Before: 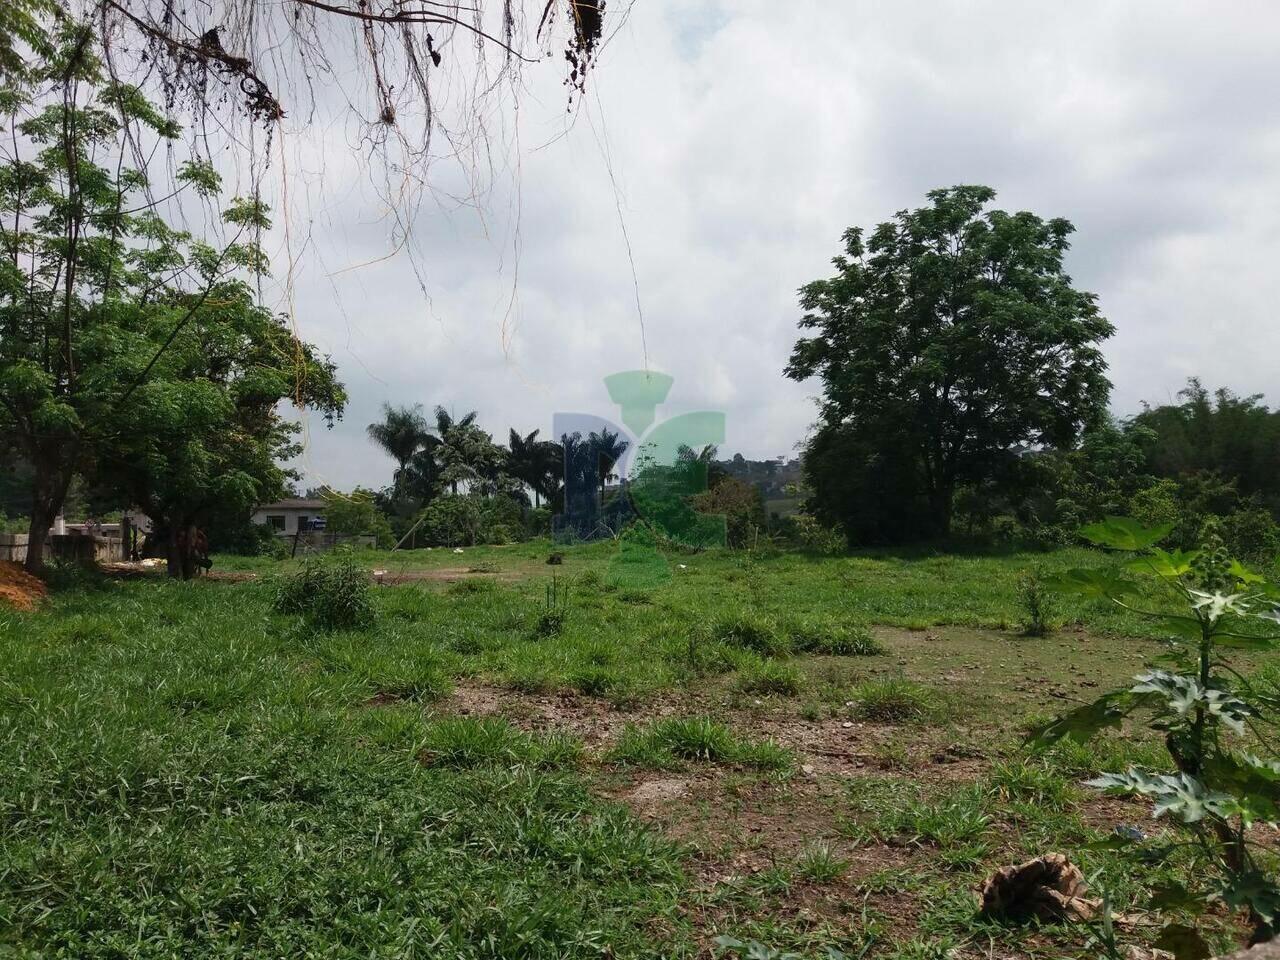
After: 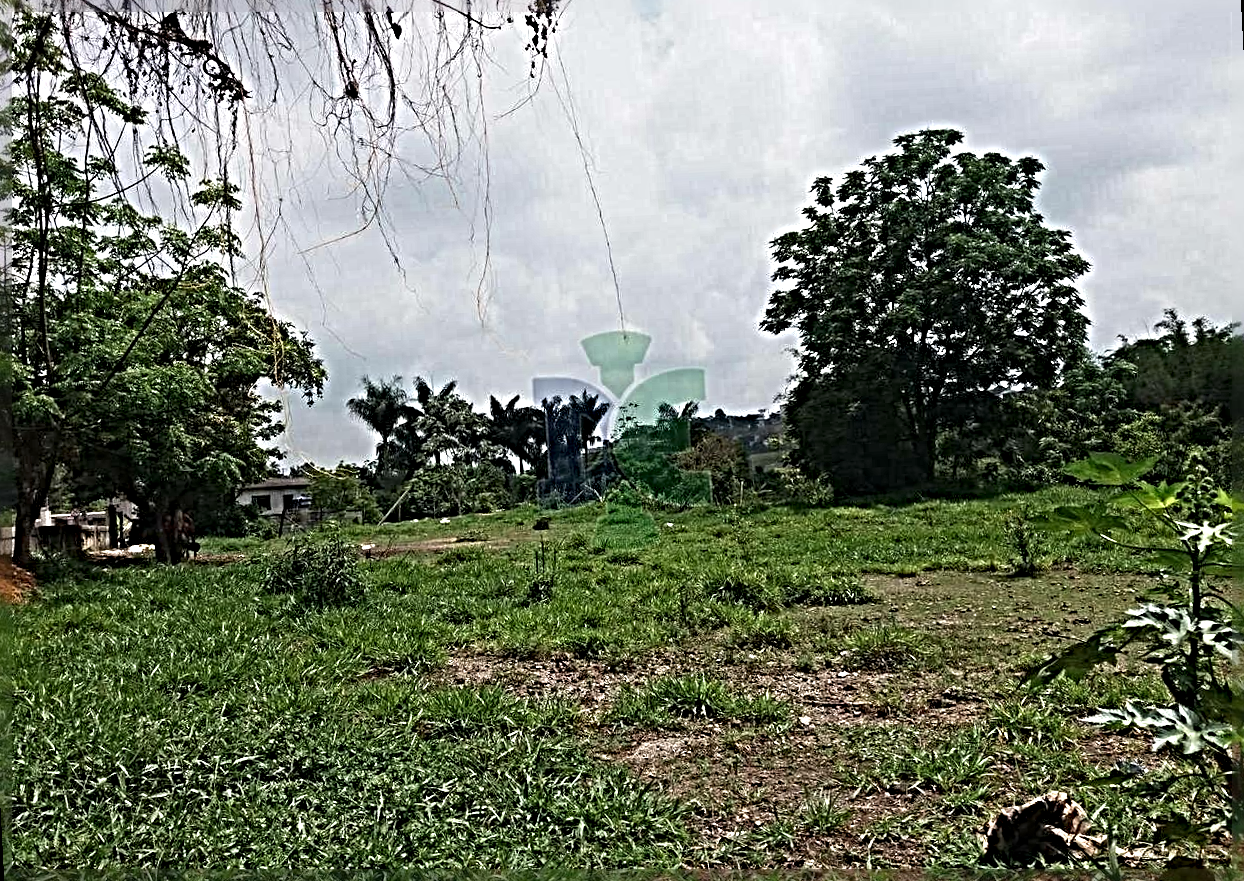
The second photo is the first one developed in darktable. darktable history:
sharpen: radius 6.3, amount 1.8, threshold 0
rotate and perspective: rotation -3°, crop left 0.031, crop right 0.968, crop top 0.07, crop bottom 0.93
